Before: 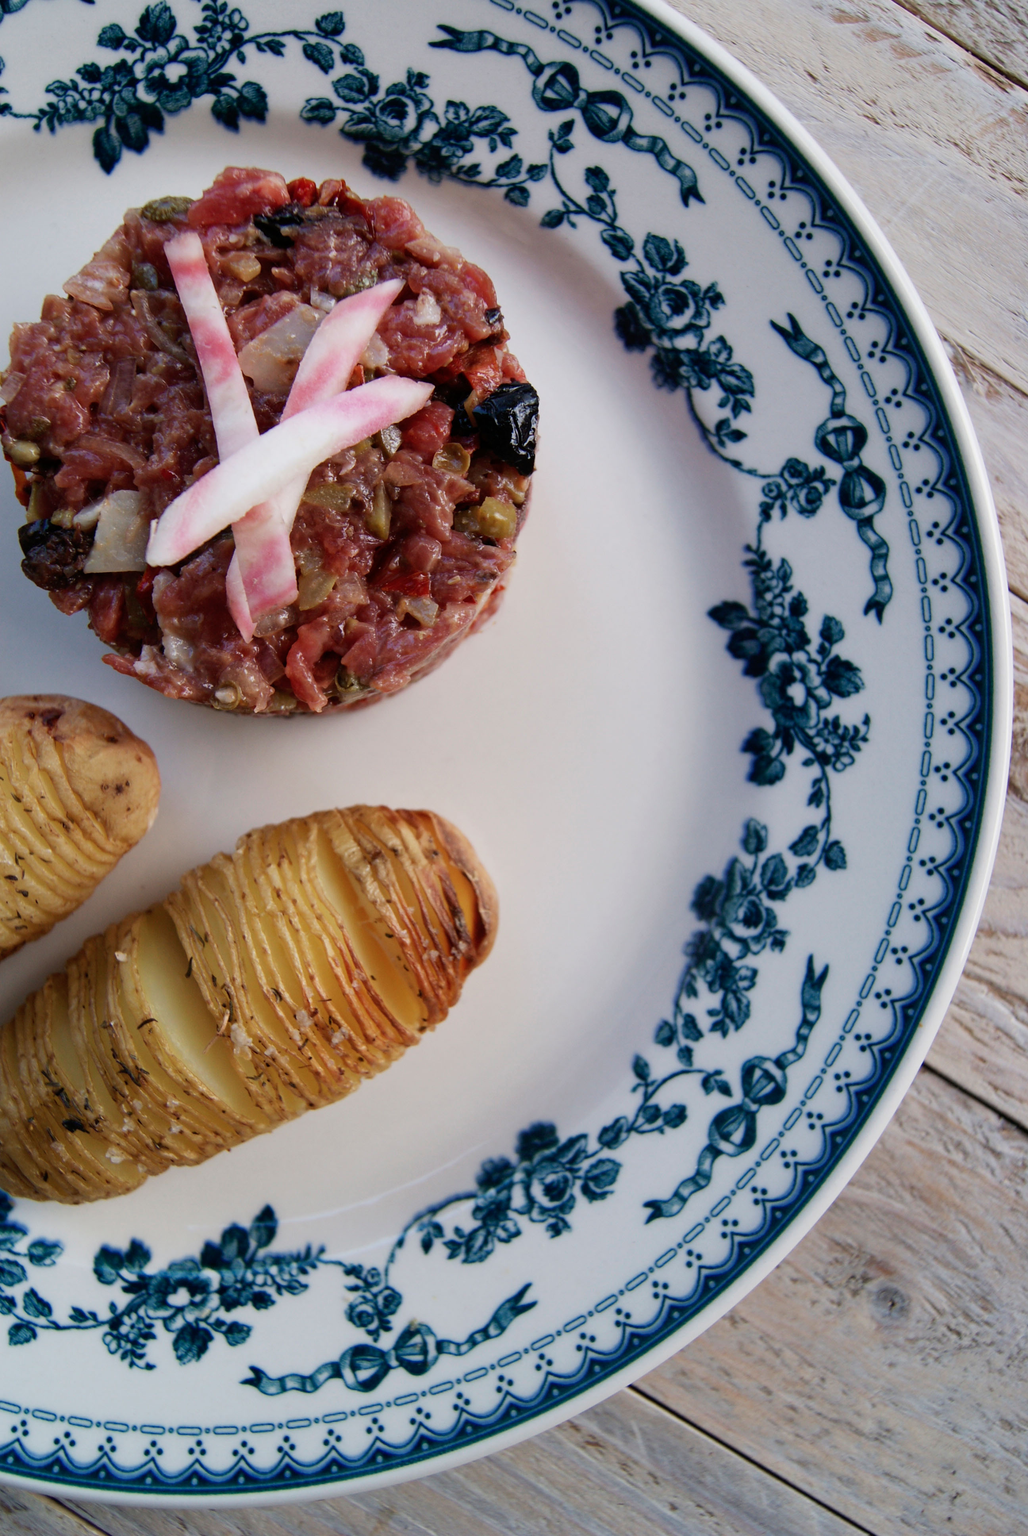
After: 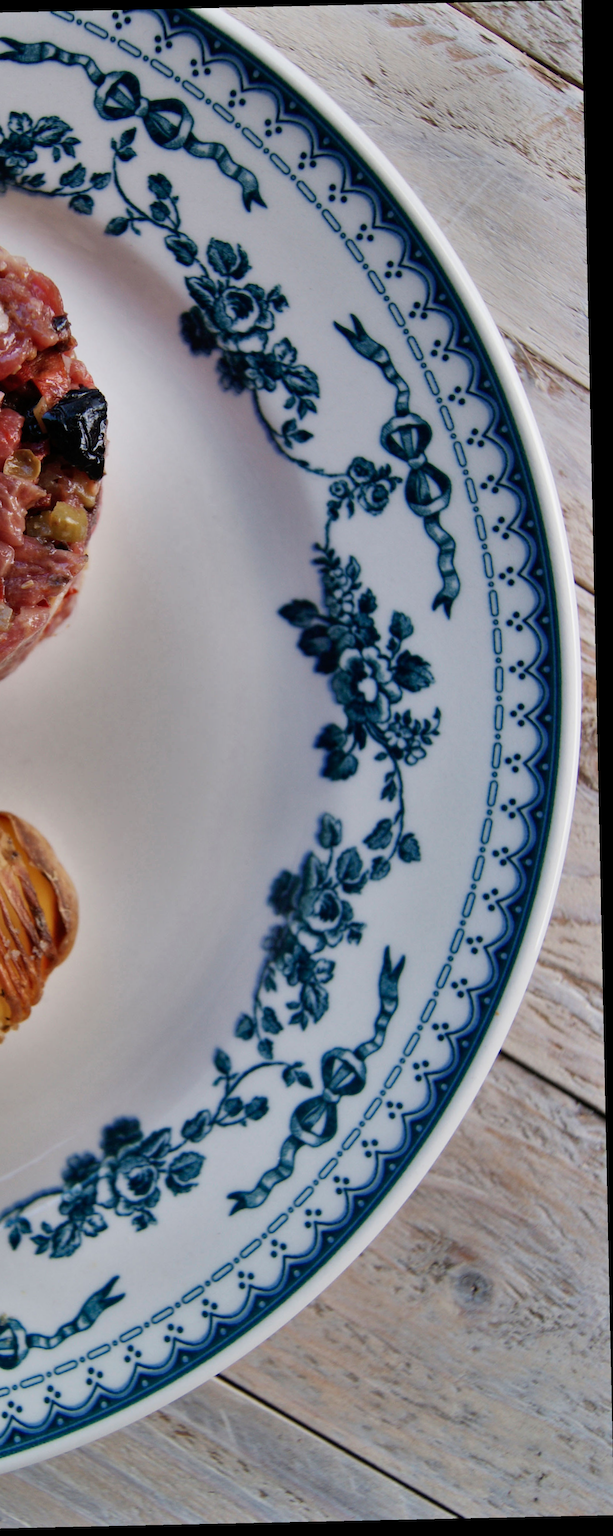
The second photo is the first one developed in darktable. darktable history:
rotate and perspective: rotation -1.24°, automatic cropping off
shadows and highlights: radius 108.52, shadows 40.68, highlights -72.88, low approximation 0.01, soften with gaussian
crop: left 41.402%
